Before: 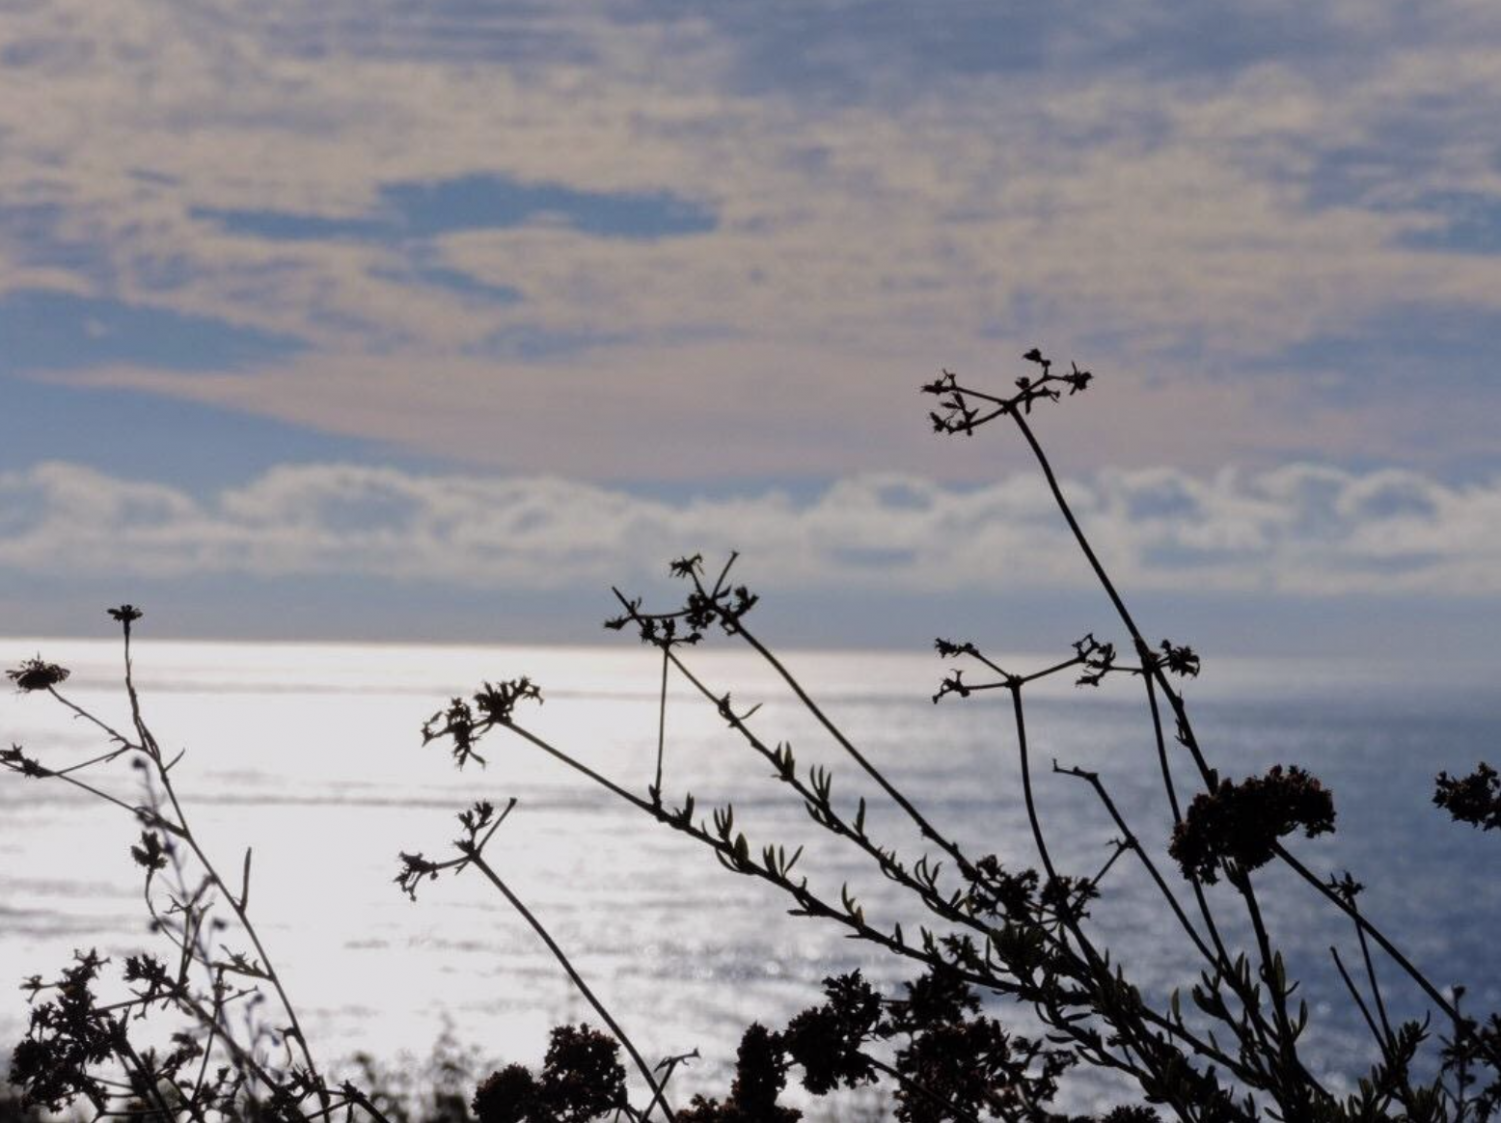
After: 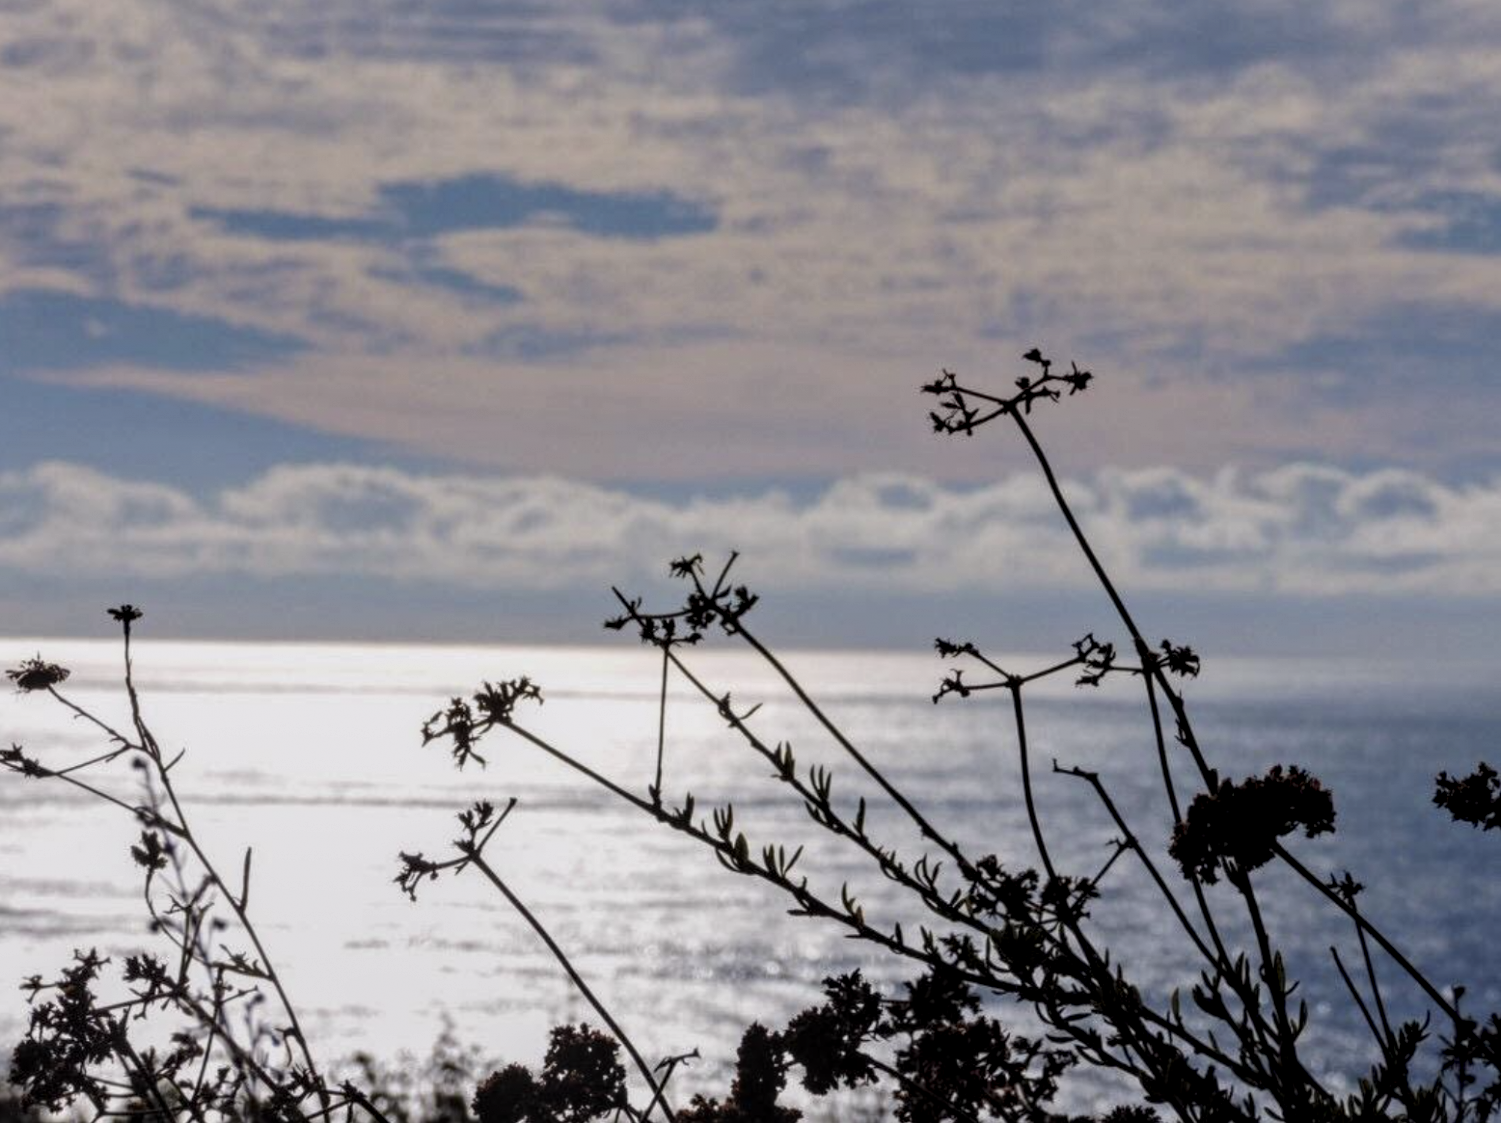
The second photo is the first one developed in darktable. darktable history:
local contrast: detail 138%
